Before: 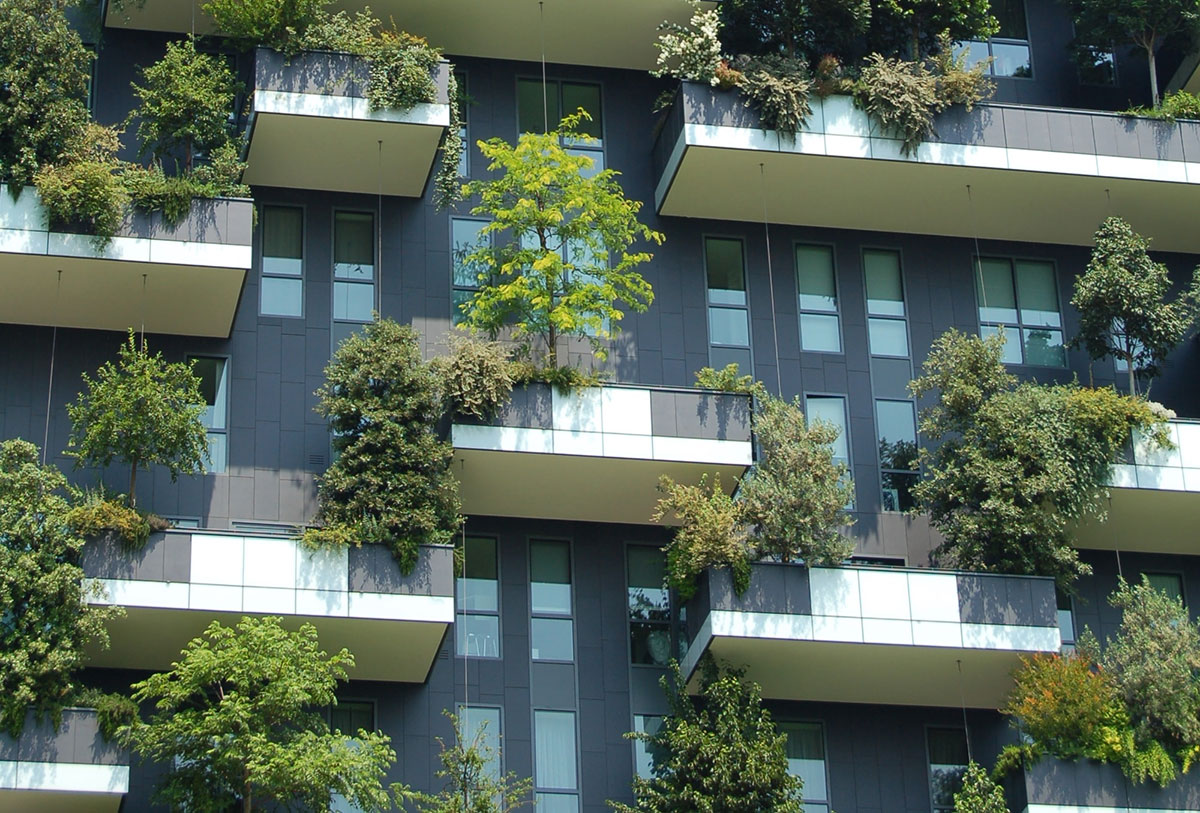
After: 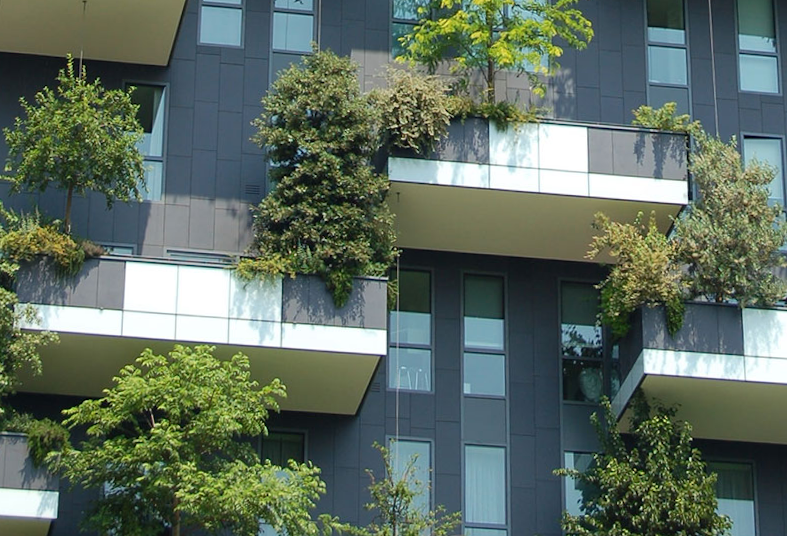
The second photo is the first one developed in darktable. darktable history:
crop and rotate: angle -1.23°, left 3.92%, top 31.953%, right 28.369%
